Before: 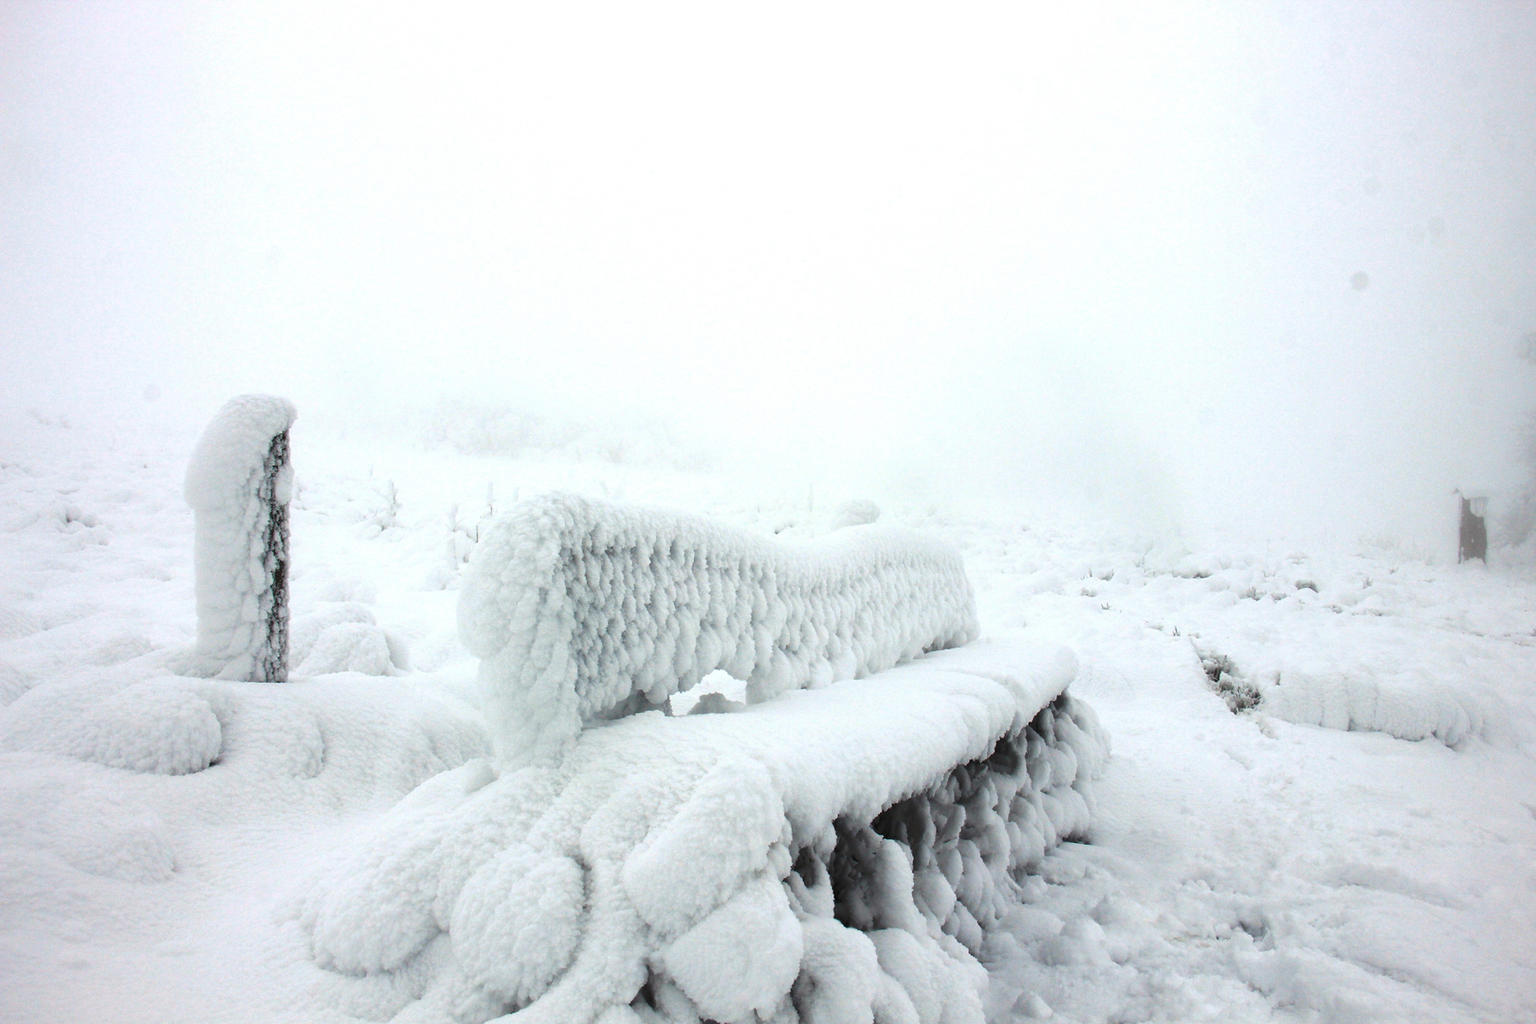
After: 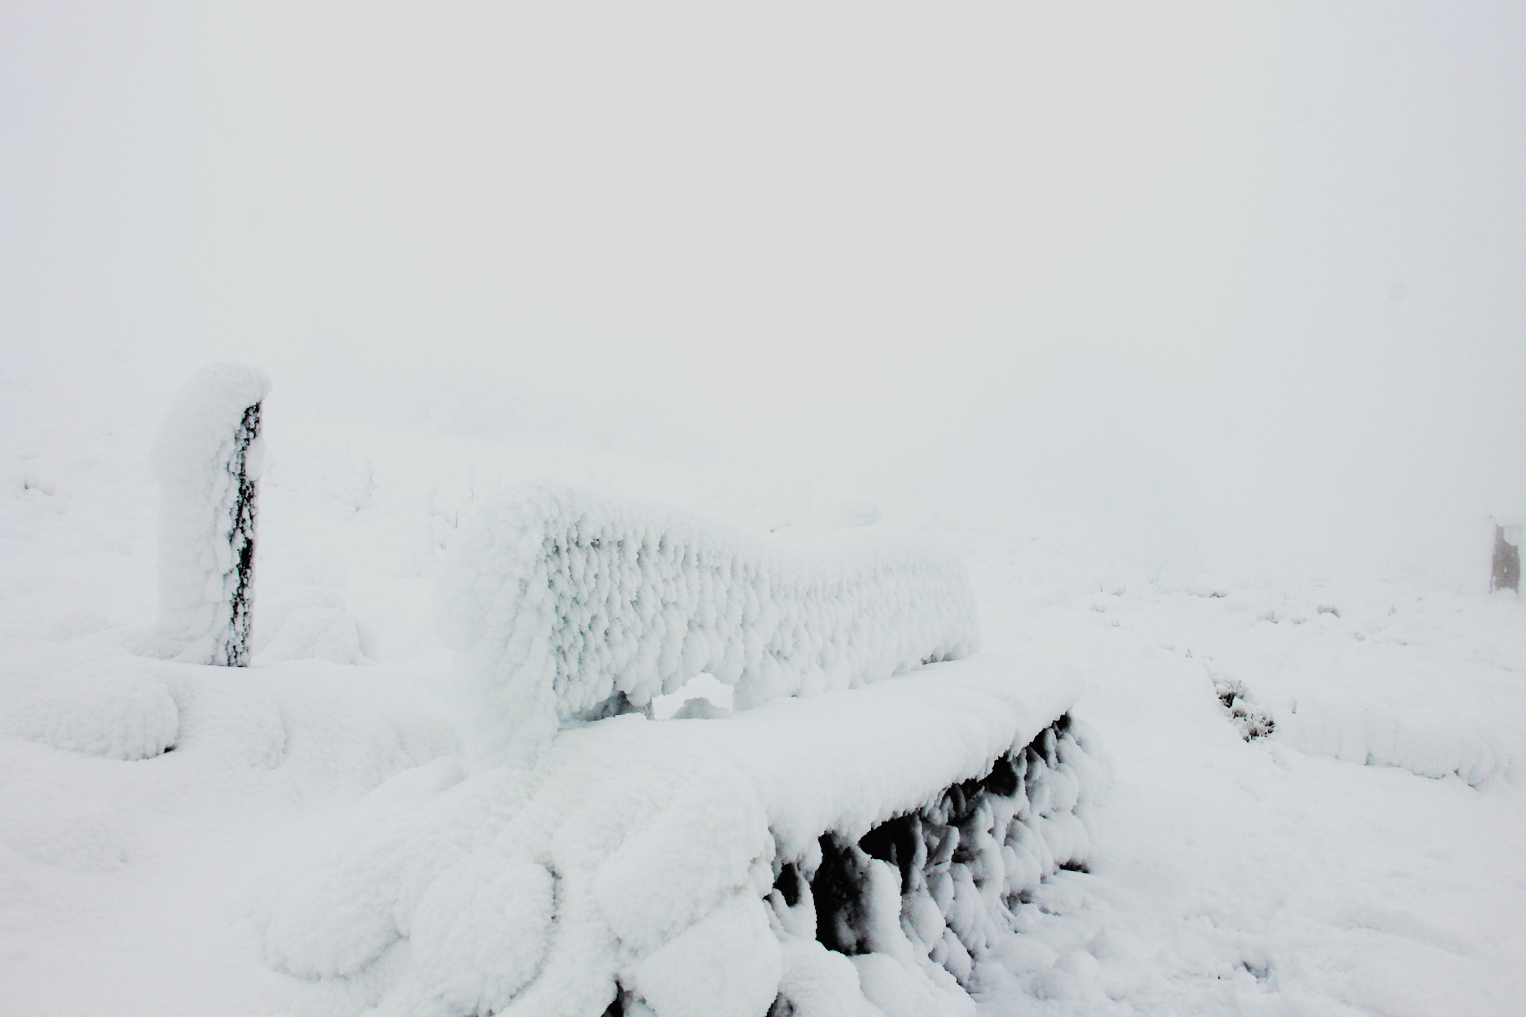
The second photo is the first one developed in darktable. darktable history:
contrast brightness saturation: contrast 0.04, saturation 0.16
crop and rotate: angle -2.38°
tone curve: curves: ch0 [(0, 0) (0.003, 0.019) (0.011, 0.022) (0.025, 0.029) (0.044, 0.041) (0.069, 0.06) (0.1, 0.09) (0.136, 0.123) (0.177, 0.163) (0.224, 0.206) (0.277, 0.268) (0.335, 0.35) (0.399, 0.436) (0.468, 0.526) (0.543, 0.624) (0.623, 0.713) (0.709, 0.779) (0.801, 0.845) (0.898, 0.912) (1, 1)], preserve colors none
filmic rgb: black relative exposure -3.21 EV, white relative exposure 7.02 EV, hardness 1.46, contrast 1.35
